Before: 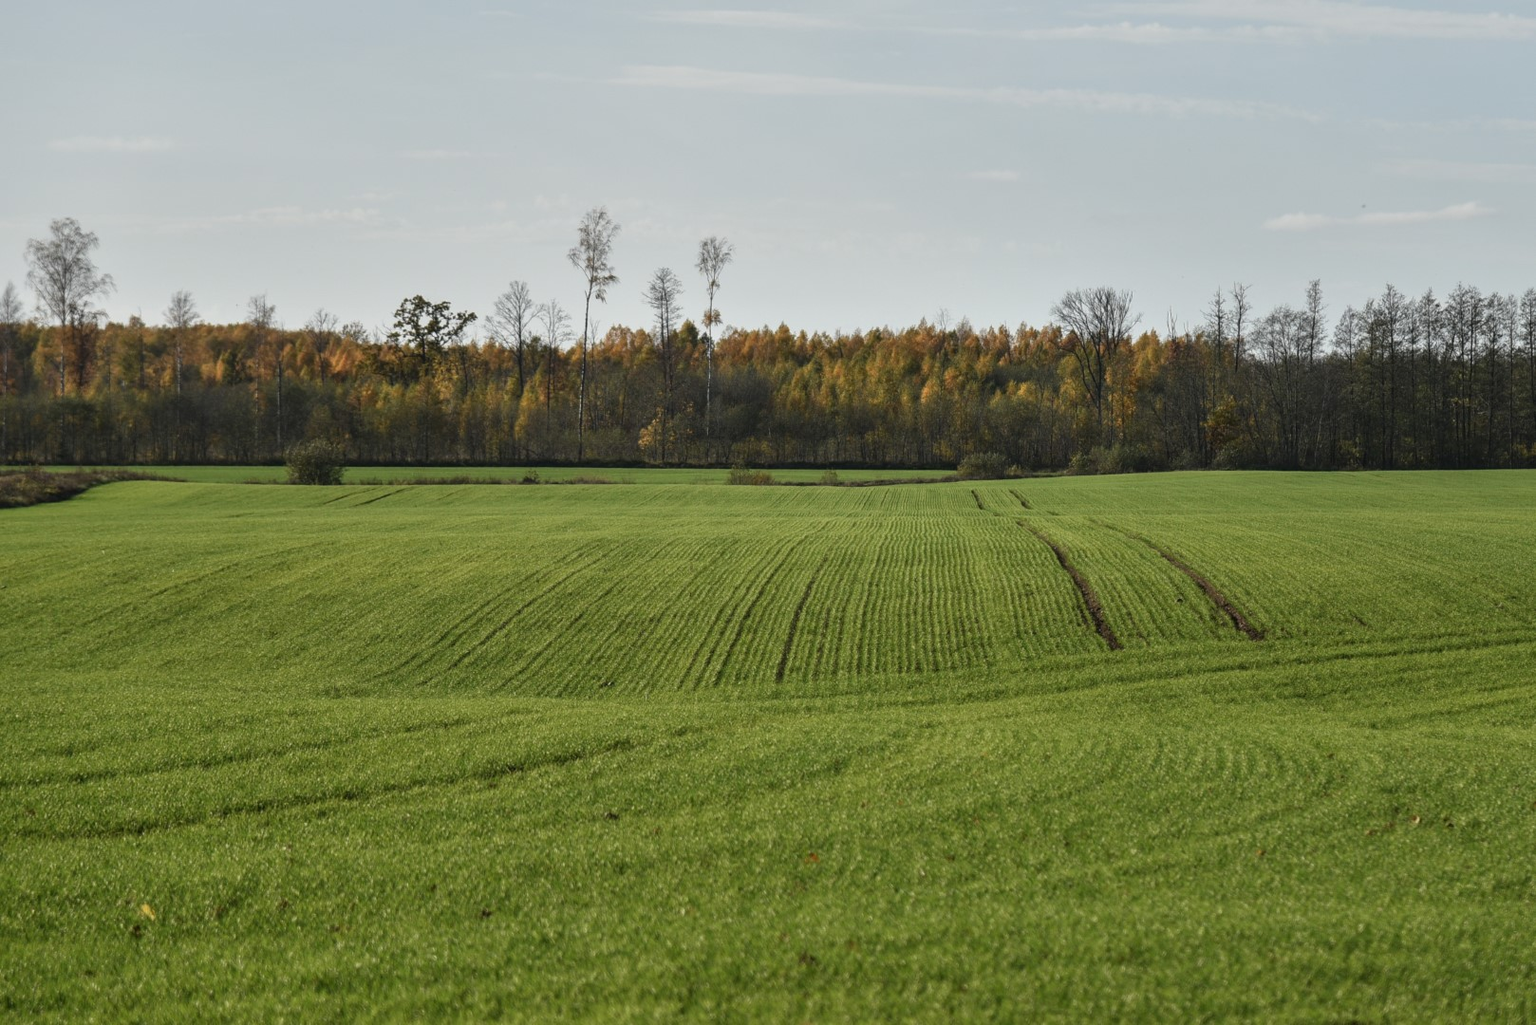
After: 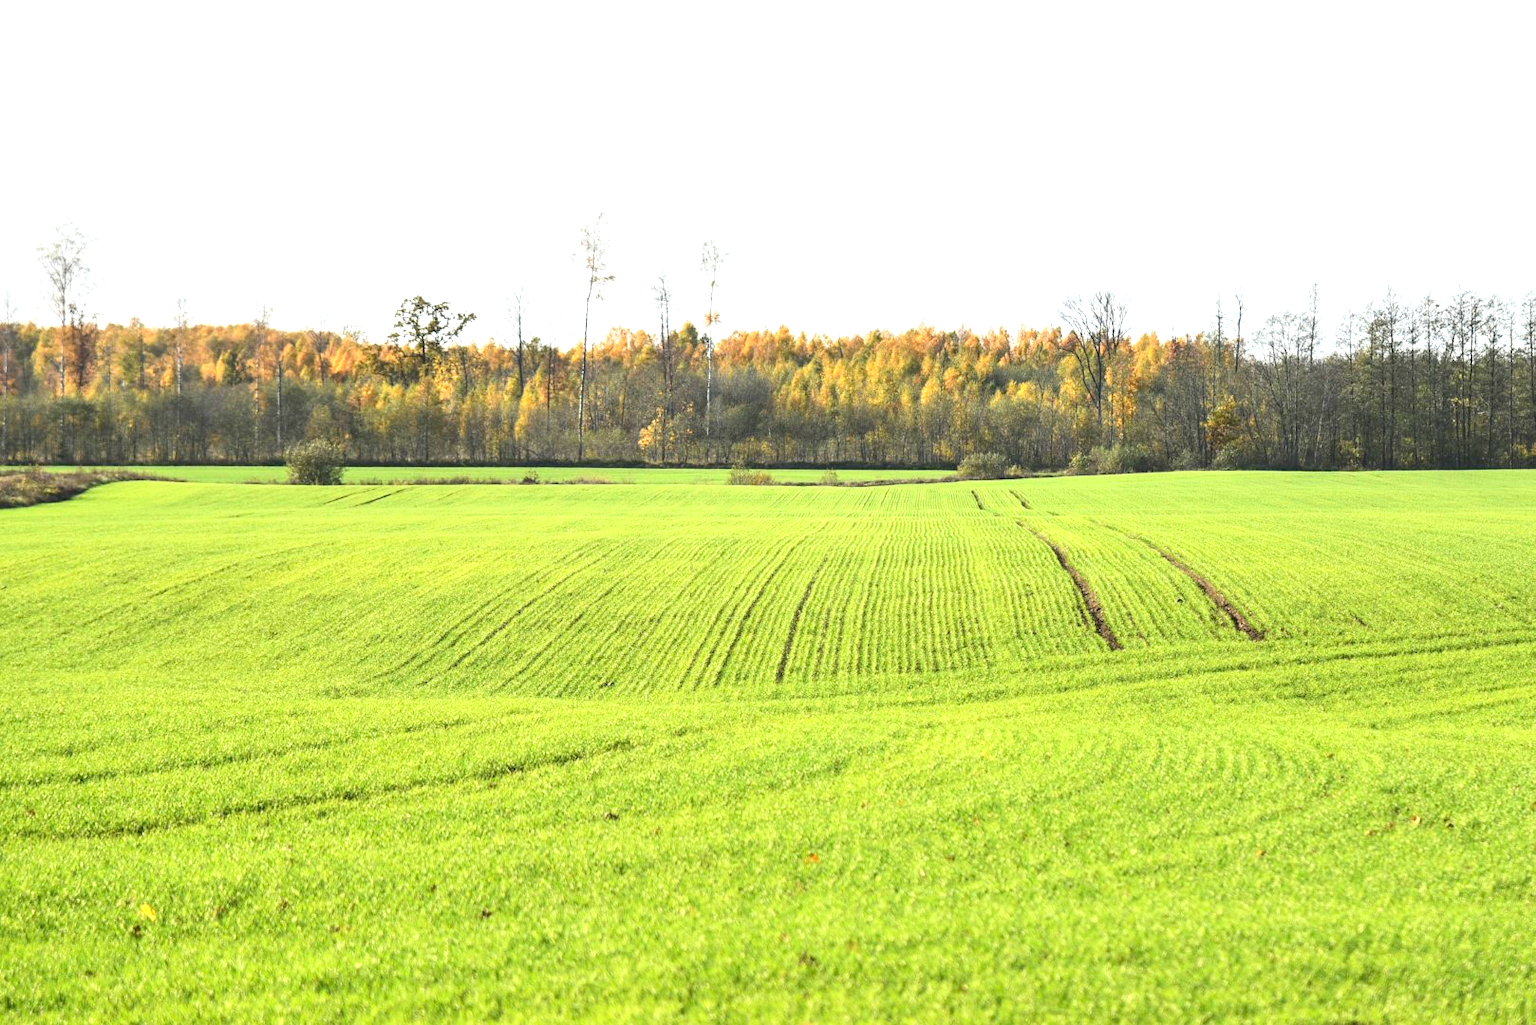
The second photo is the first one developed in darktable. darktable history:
exposure: black level correction 0.001, exposure 1.719 EV, compensate exposure bias true, compensate highlight preservation false
contrast brightness saturation: contrast 0.2, brightness 0.16, saturation 0.22
